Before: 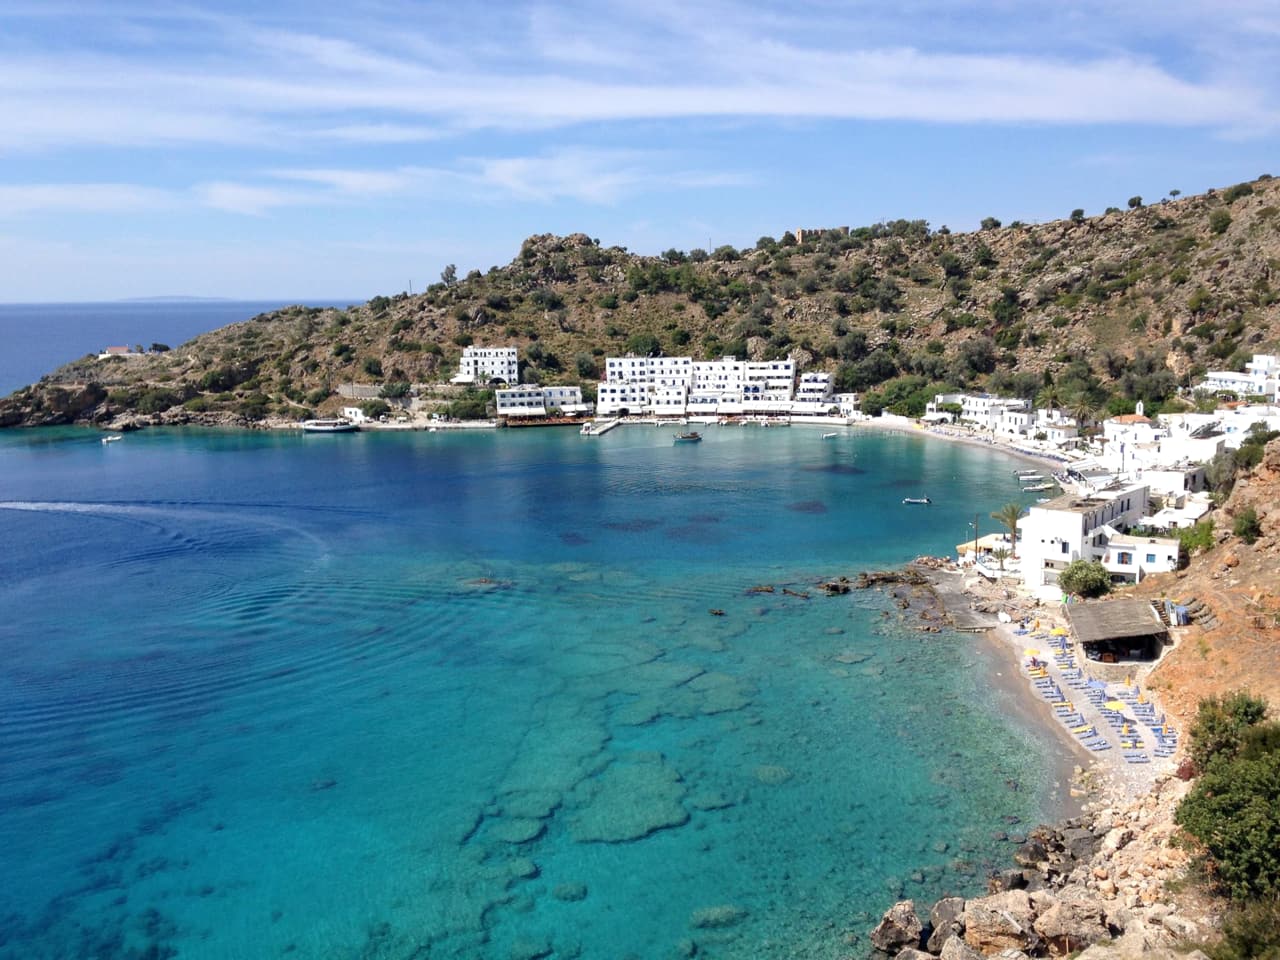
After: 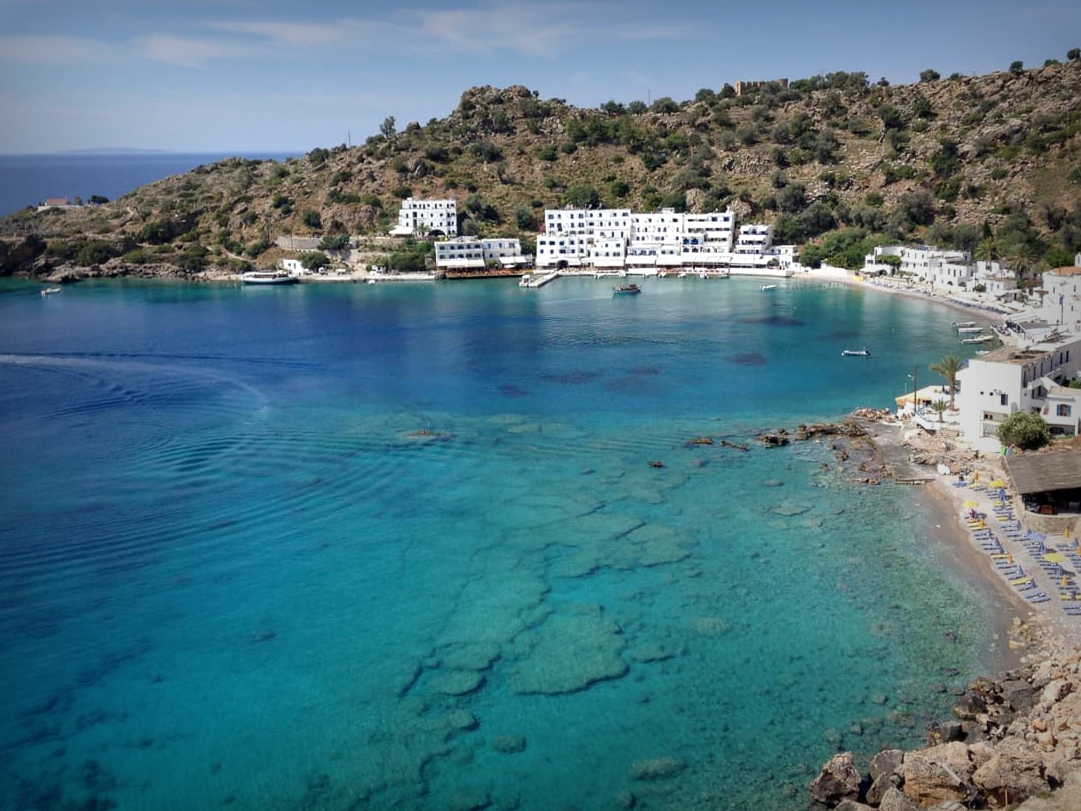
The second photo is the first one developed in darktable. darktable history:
crop and rotate: left 4.842%, top 15.51%, right 10.668%
vignetting: fall-off start 53.2%, brightness -0.594, saturation 0, automatic ratio true, width/height ratio 1.313, shape 0.22, unbound false
